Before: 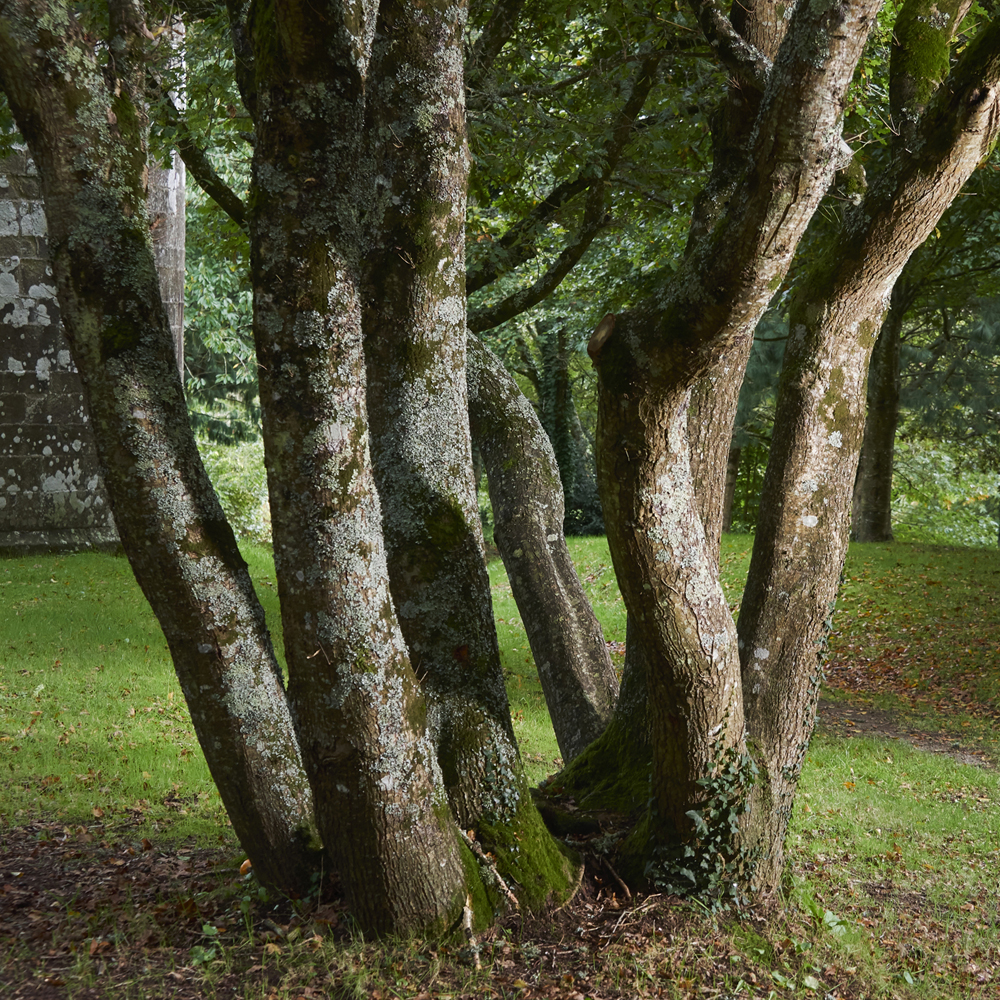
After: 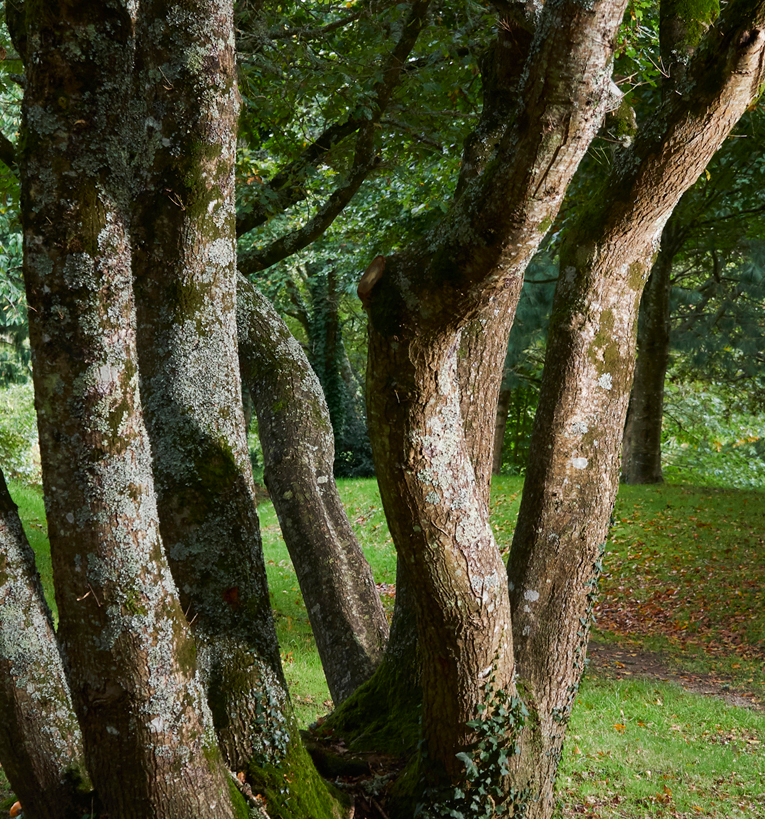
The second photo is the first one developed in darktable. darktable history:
levels: mode automatic
crop: left 23.095%, top 5.827%, bottom 11.854%
